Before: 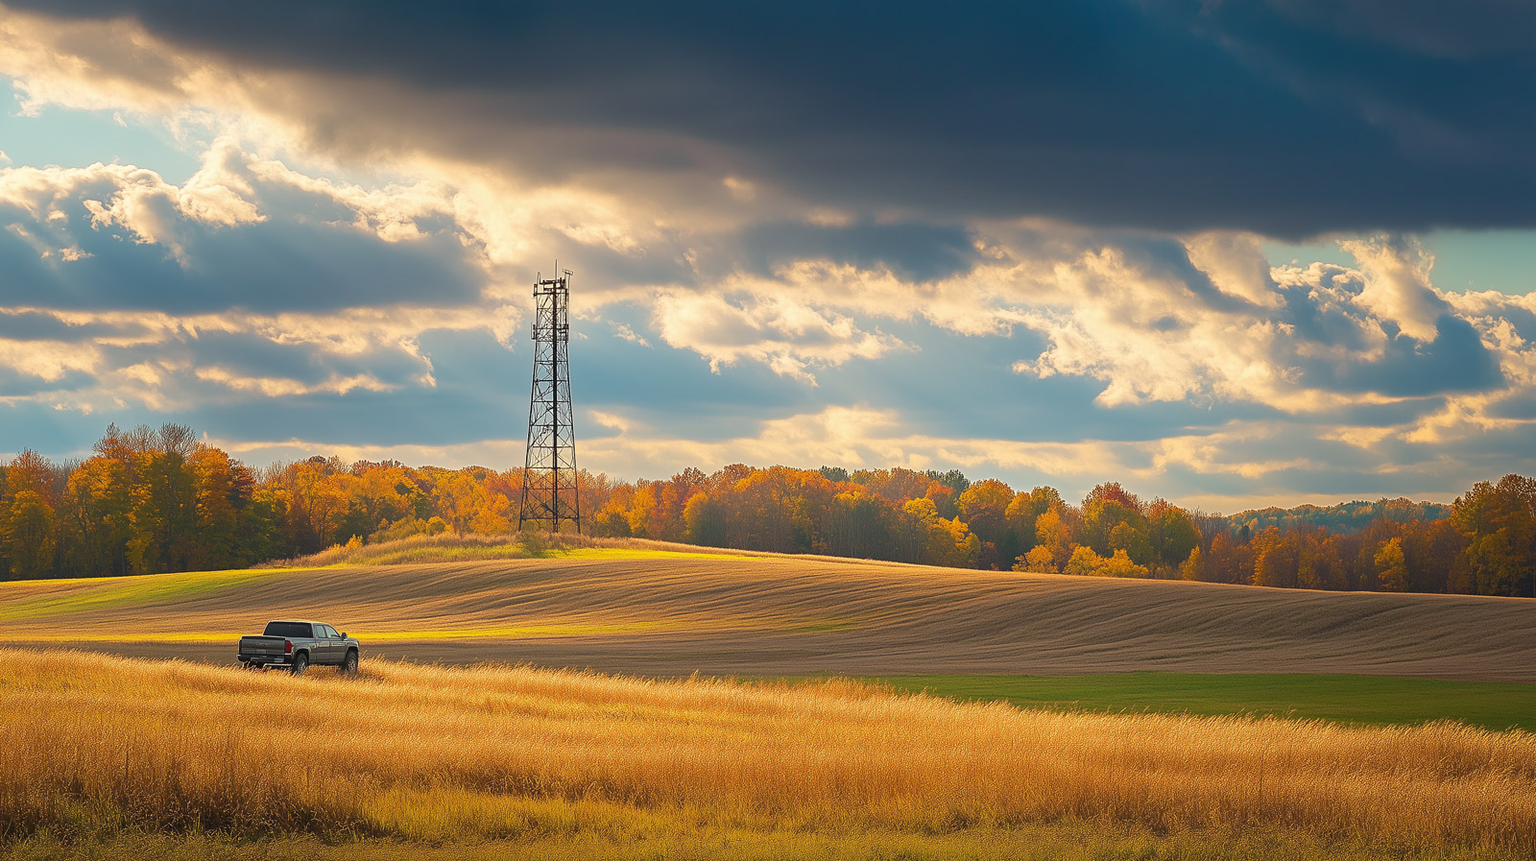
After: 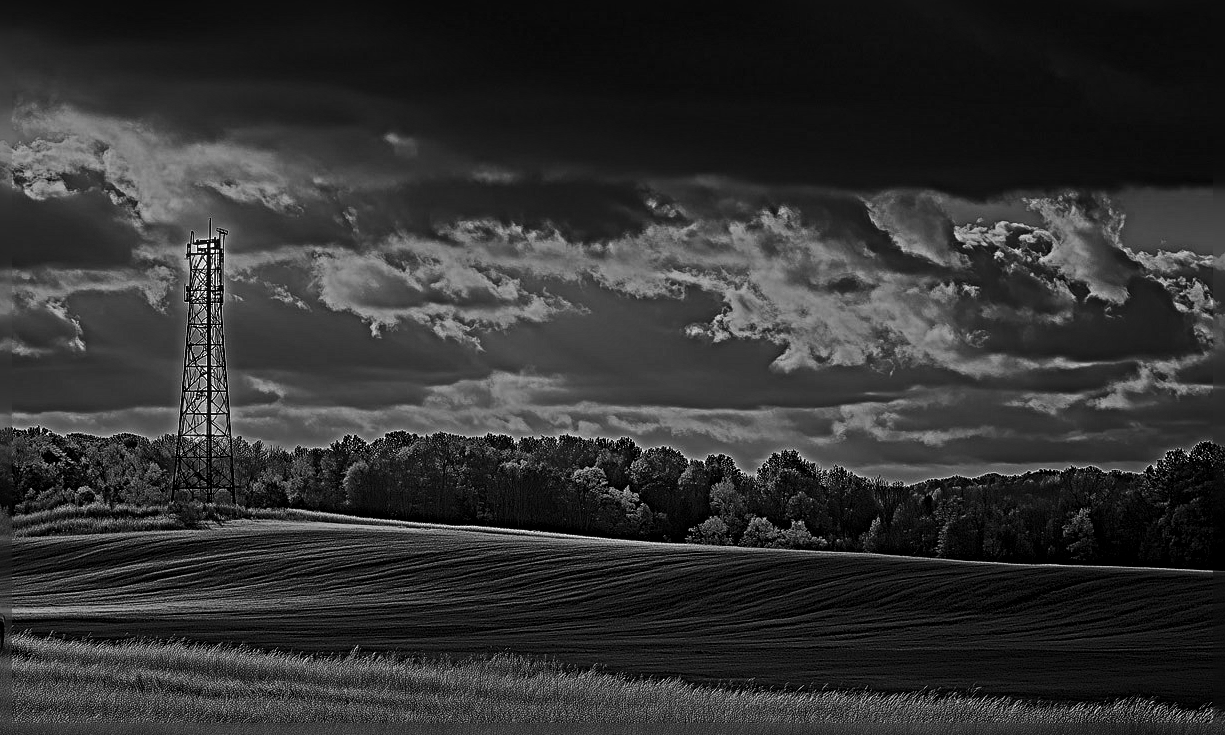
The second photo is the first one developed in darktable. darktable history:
exposure: exposure -1.468 EV, compensate highlight preservation false
contrast brightness saturation: contrast 0.1, brightness -0.26, saturation 0.14
local contrast: on, module defaults
sharpen: radius 6.3, amount 1.8, threshold 0
crop: left 23.095%, top 5.827%, bottom 11.854%
color contrast: green-magenta contrast 0.85, blue-yellow contrast 1.25, unbound 0
monochrome: on, module defaults
